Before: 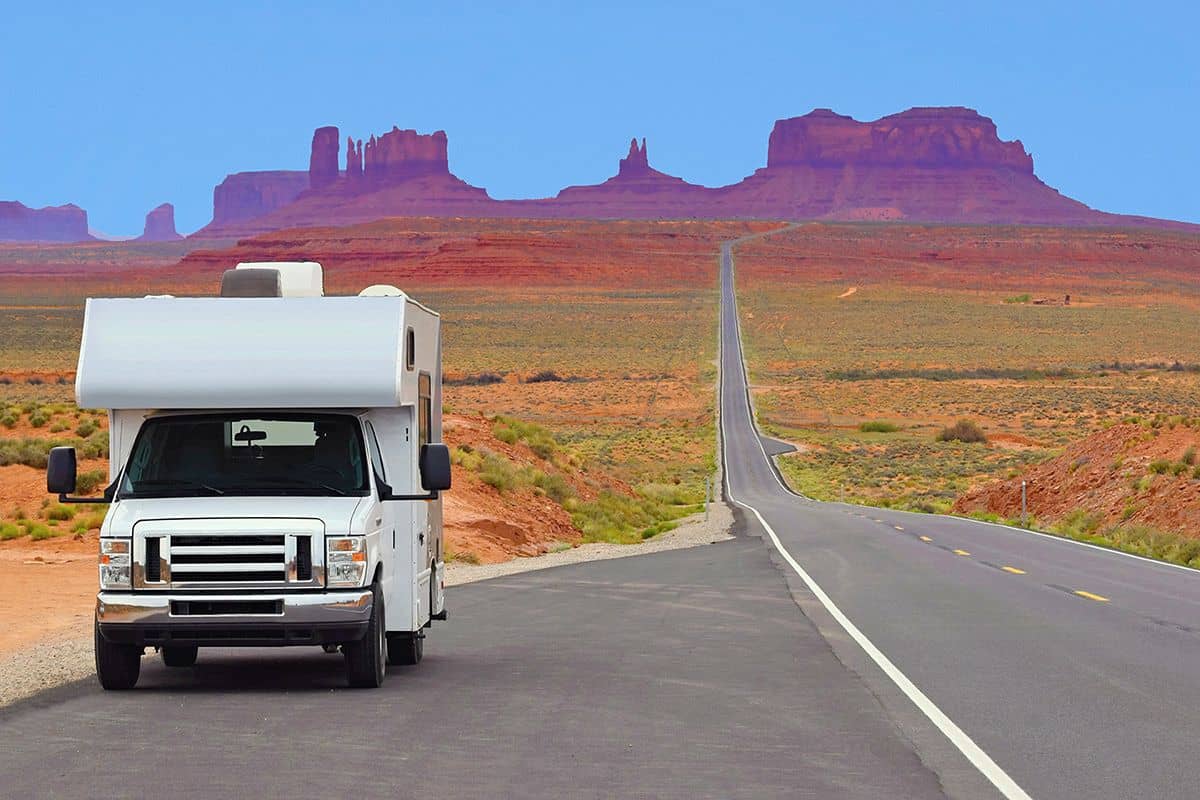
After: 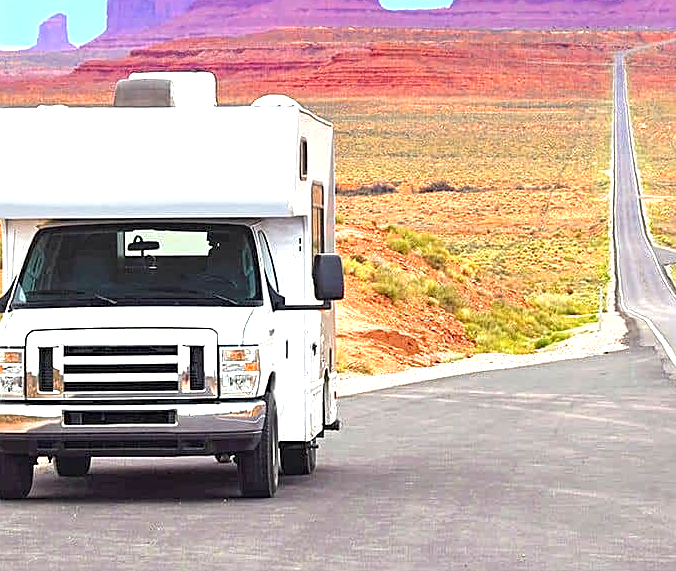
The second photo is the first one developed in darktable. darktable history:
exposure: black level correction 0, exposure 1.2 EV, compensate highlight preservation false
crop: left 8.966%, top 23.852%, right 34.699%, bottom 4.703%
sharpen: on, module defaults
local contrast: highlights 99%, shadows 86%, detail 160%, midtone range 0.2
